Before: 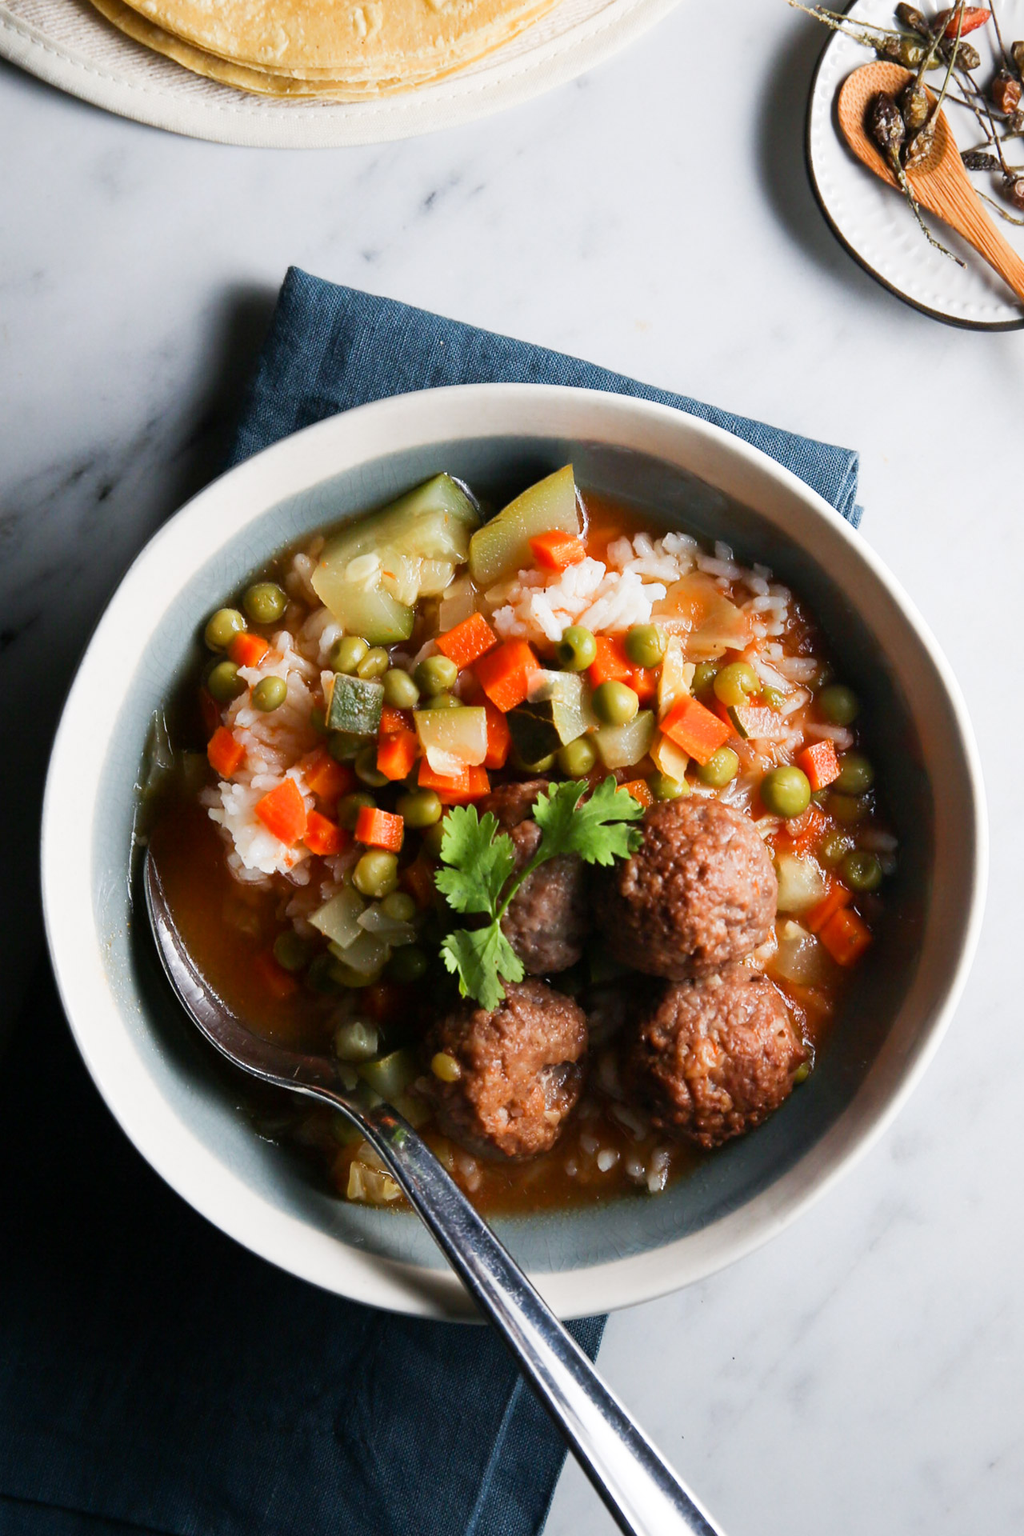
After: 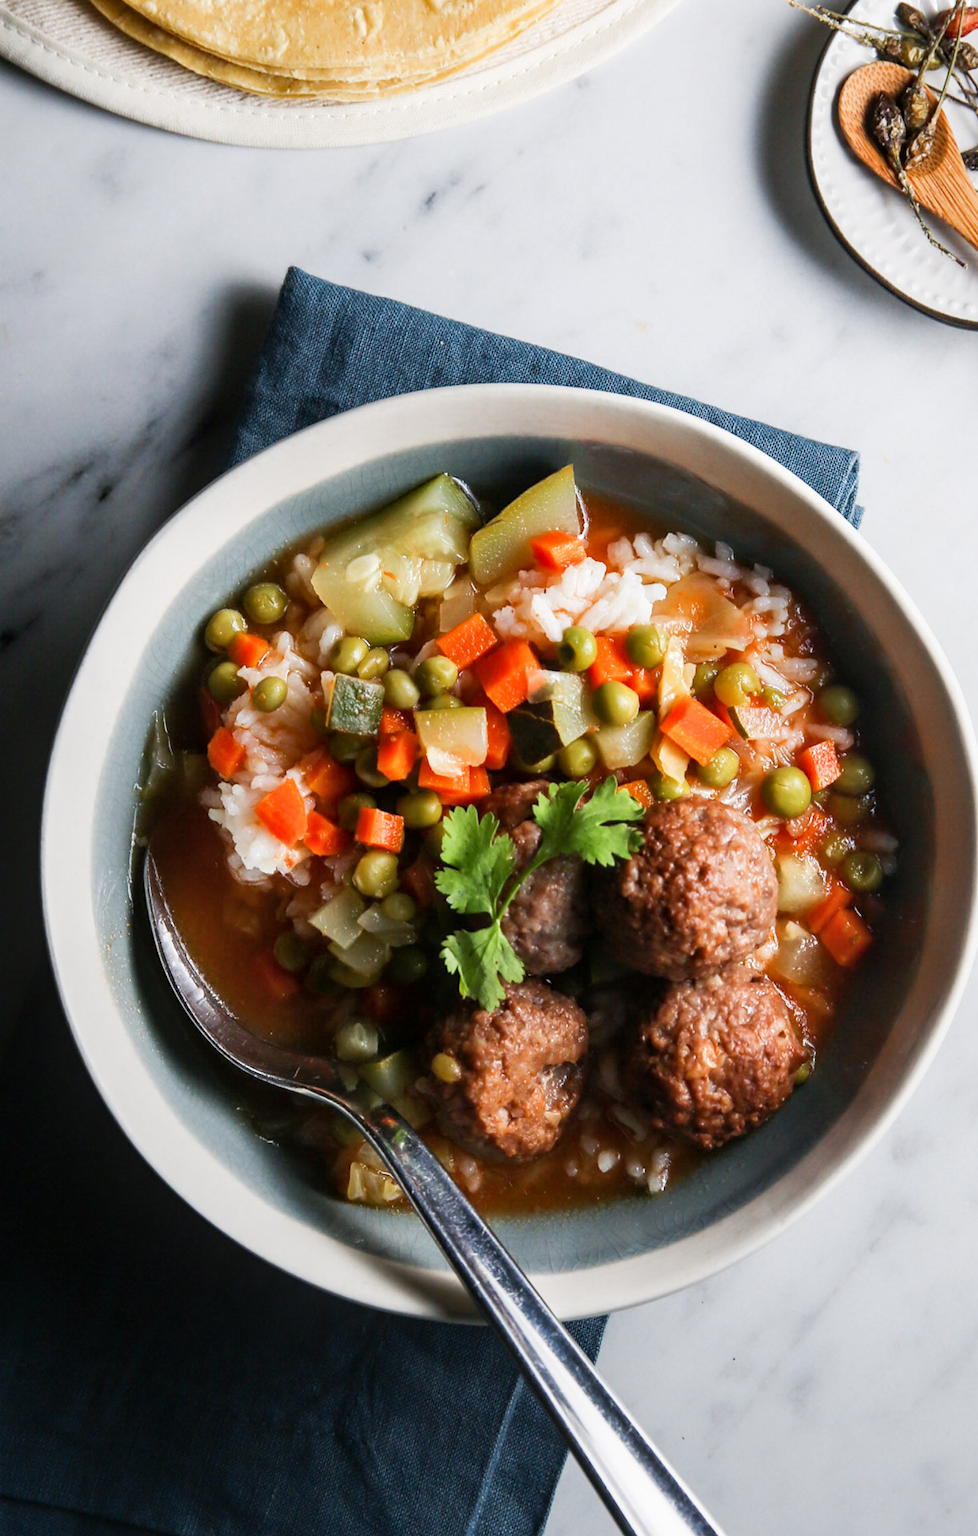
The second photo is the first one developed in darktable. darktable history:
local contrast: on, module defaults
crop: right 4.51%, bottom 0.02%
